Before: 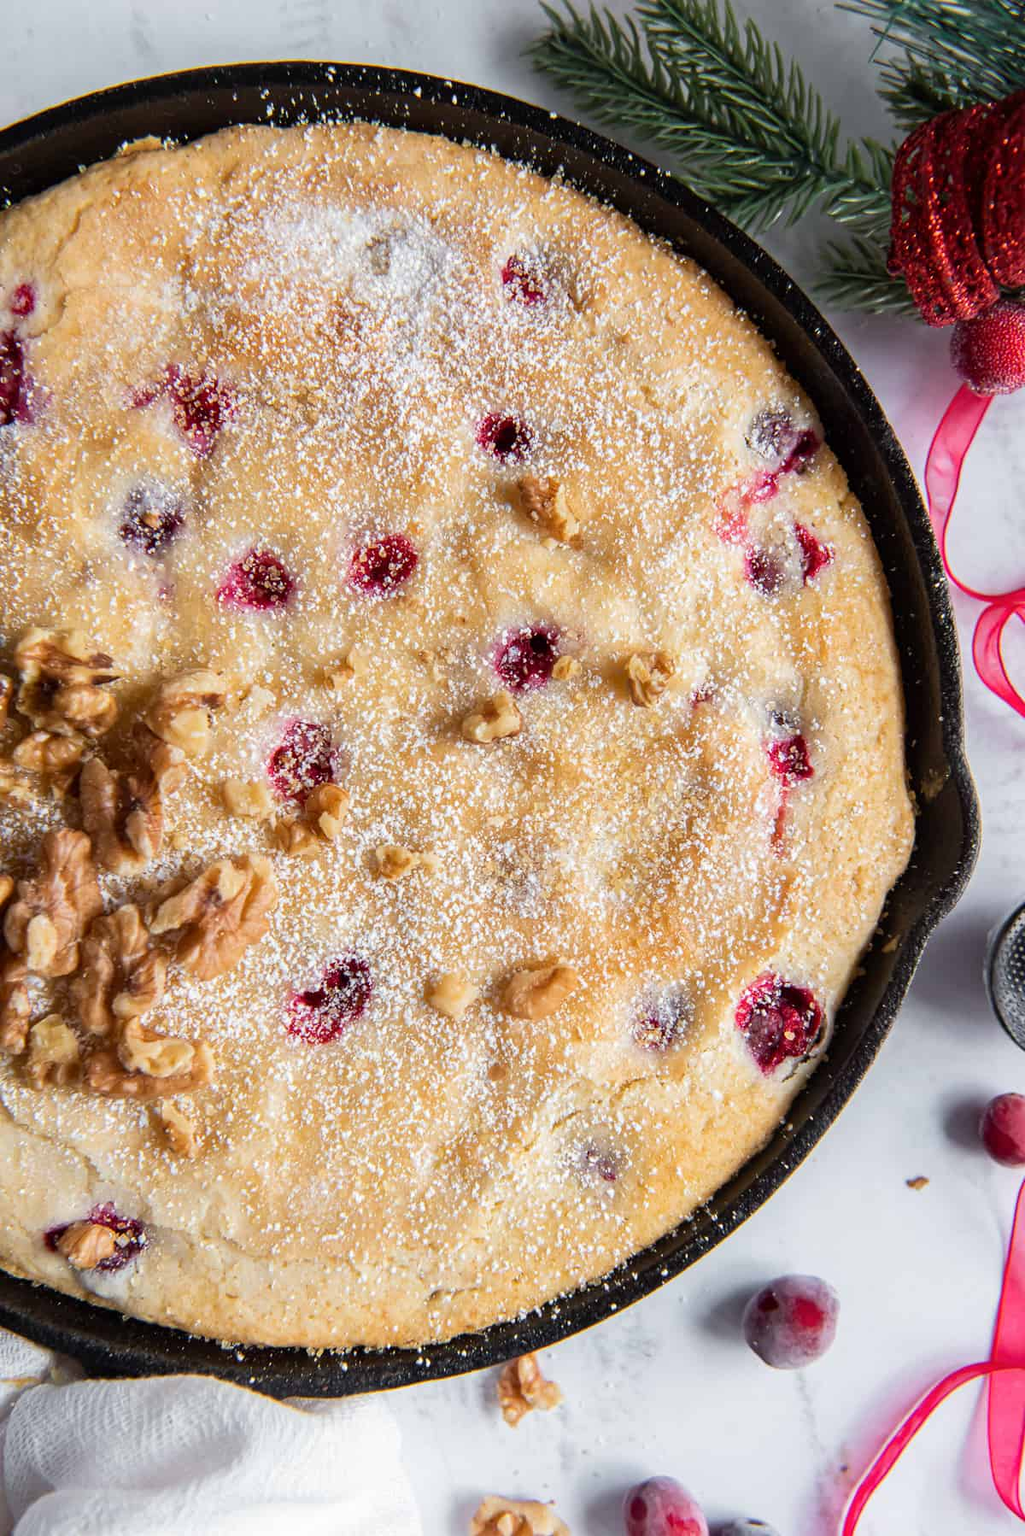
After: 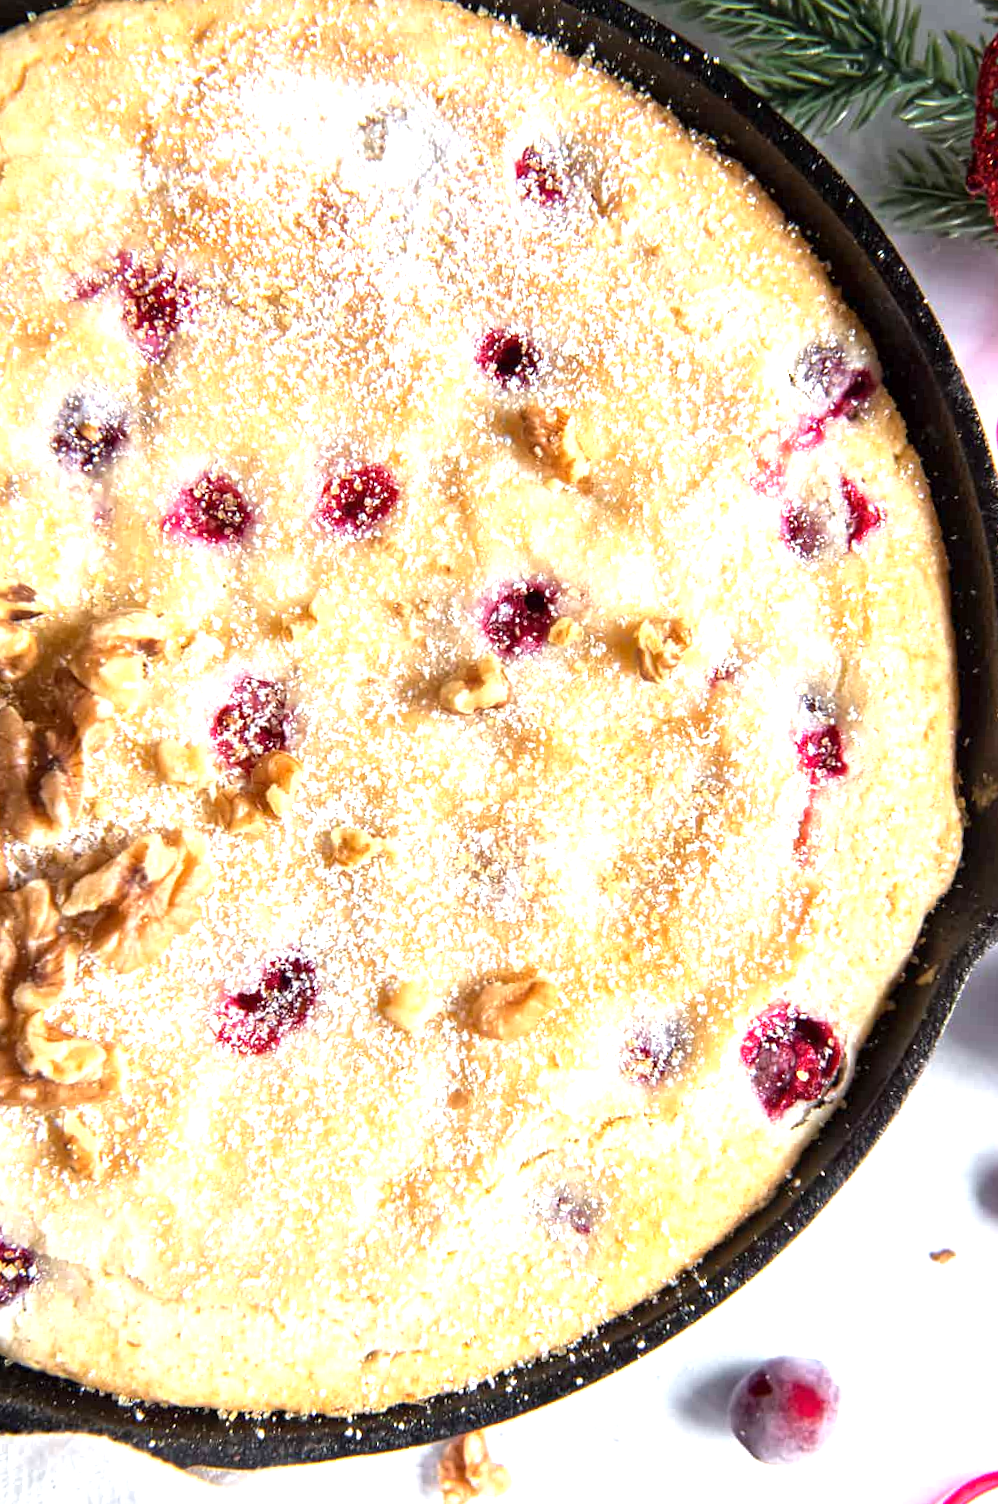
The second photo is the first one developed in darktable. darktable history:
crop and rotate: angle -3.17°, left 5.326%, top 5.222%, right 4.67%, bottom 4.289%
local contrast: mode bilateral grid, contrast 20, coarseness 51, detail 119%, midtone range 0.2
tone equalizer: -8 EV -1.07 EV, -7 EV -1.04 EV, -6 EV -0.887 EV, -5 EV -0.555 EV, -3 EV 0.555 EV, -2 EV 0.886 EV, -1 EV 0.987 EV, +0 EV 1.06 EV, smoothing diameter 24.92%, edges refinement/feathering 14.9, preserve details guided filter
